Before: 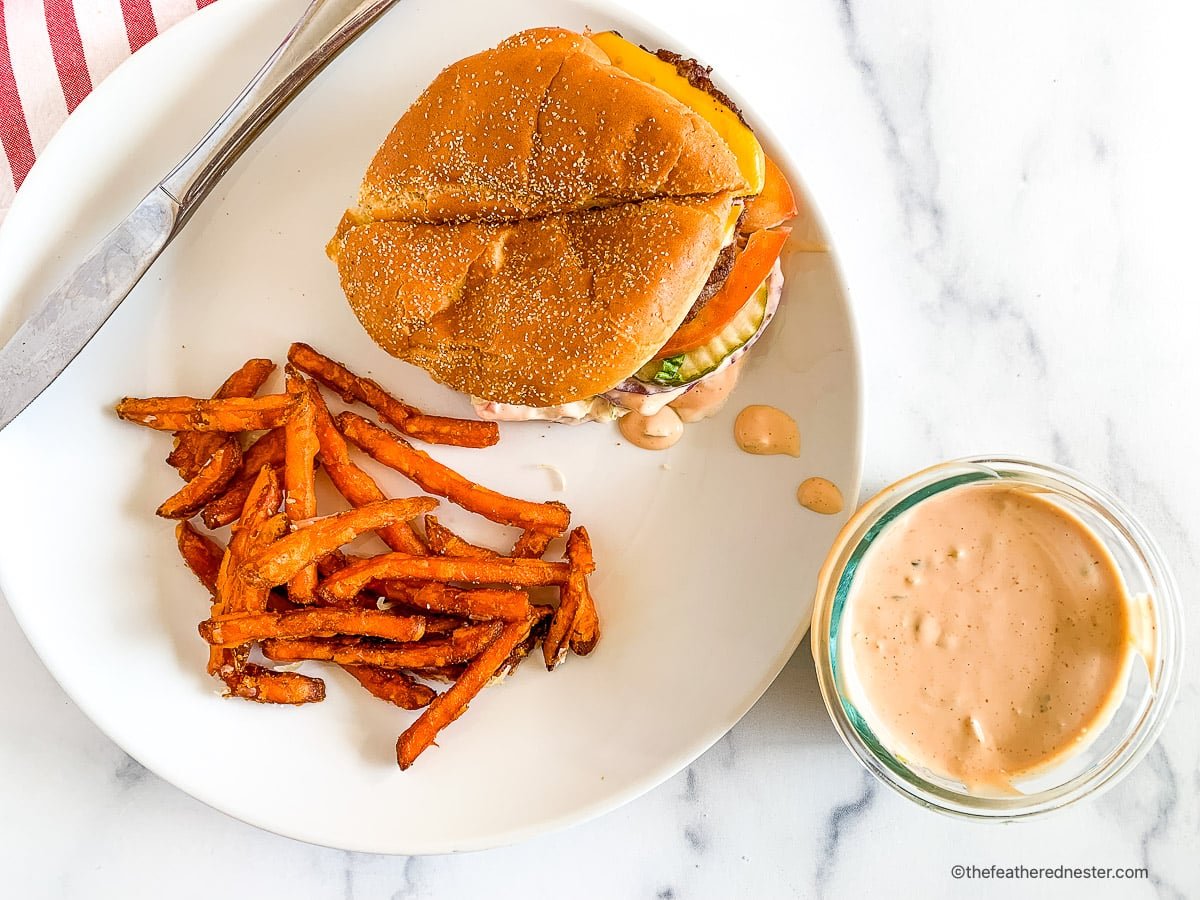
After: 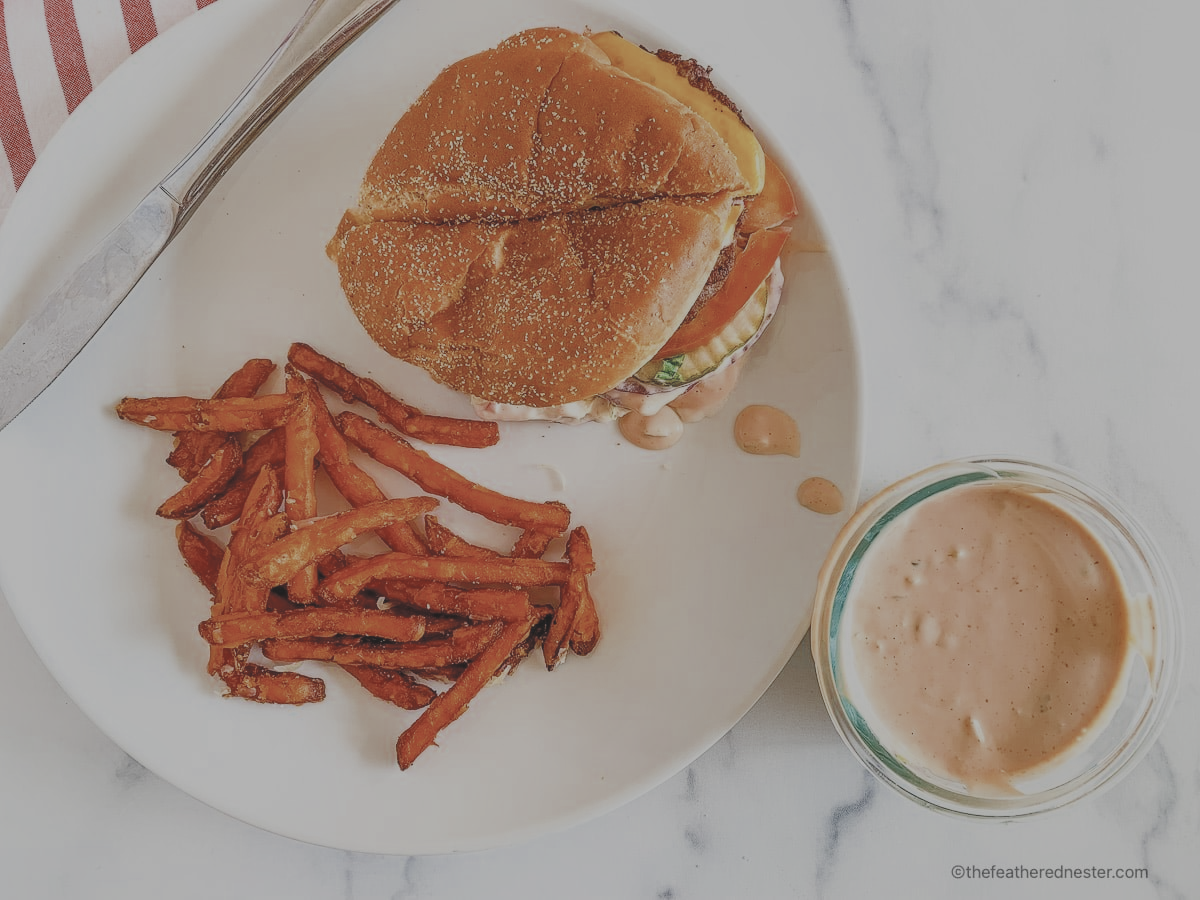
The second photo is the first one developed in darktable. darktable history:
exposure: black level correction -0.031, compensate highlight preservation false
color zones: curves: ch0 [(0, 0.5) (0.125, 0.4) (0.25, 0.5) (0.375, 0.4) (0.5, 0.4) (0.625, 0.35) (0.75, 0.35) (0.875, 0.5)]; ch1 [(0, 0.35) (0.125, 0.45) (0.25, 0.35) (0.375, 0.35) (0.5, 0.35) (0.625, 0.35) (0.75, 0.45) (0.875, 0.35)]; ch2 [(0, 0.6) (0.125, 0.5) (0.25, 0.5) (0.375, 0.6) (0.5, 0.6) (0.625, 0.5) (0.75, 0.5) (0.875, 0.5)]
local contrast: on, module defaults
filmic rgb: black relative exposure -4.43 EV, white relative exposure 6.58 EV, hardness 1.9, contrast 0.511
